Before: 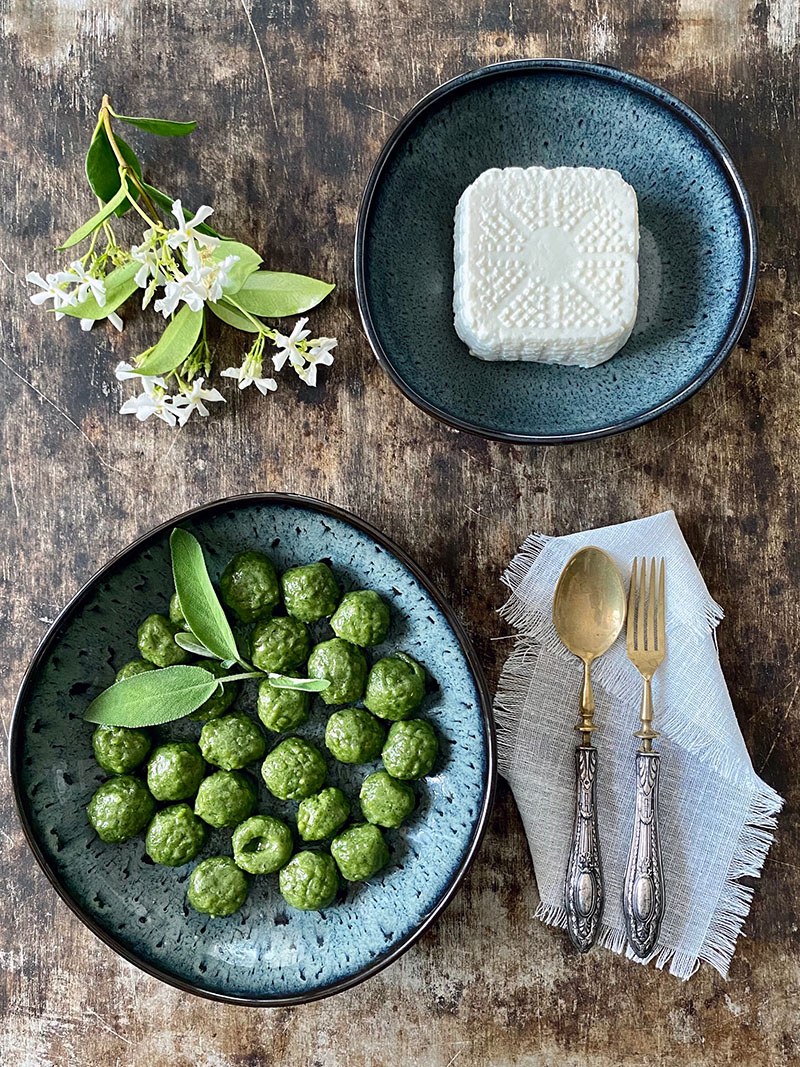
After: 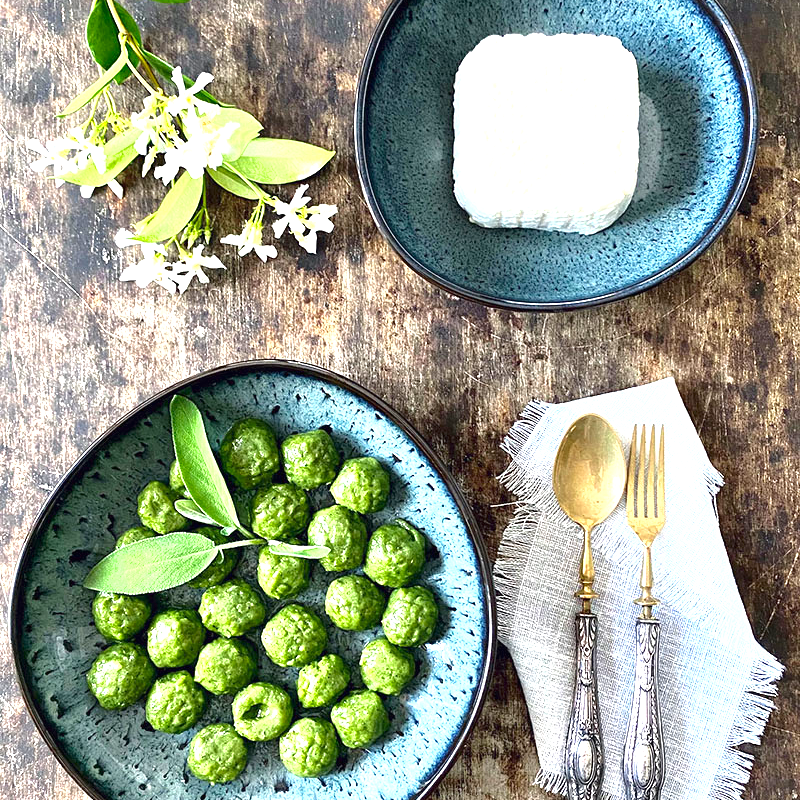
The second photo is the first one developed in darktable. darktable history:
color contrast: green-magenta contrast 1.1, blue-yellow contrast 1.1, unbound 0
exposure: black level correction 0, exposure 1.45 EV, compensate exposure bias true, compensate highlight preservation false
crop and rotate: top 12.5%, bottom 12.5%
shadows and highlights: shadows -20, white point adjustment -2, highlights -35
